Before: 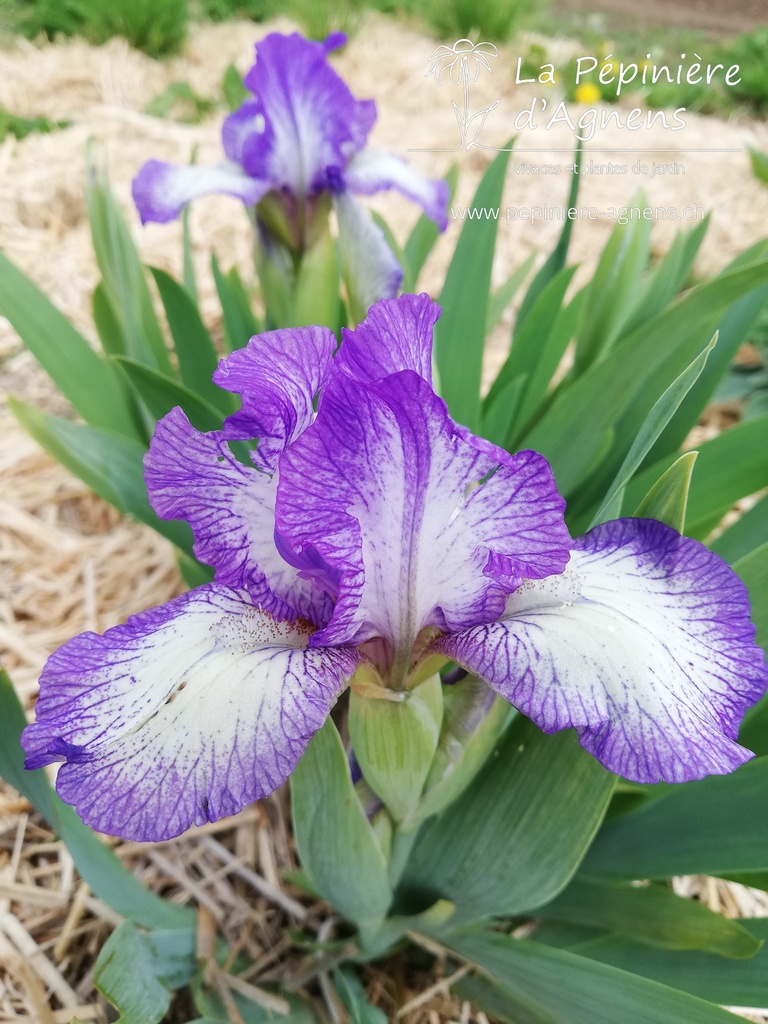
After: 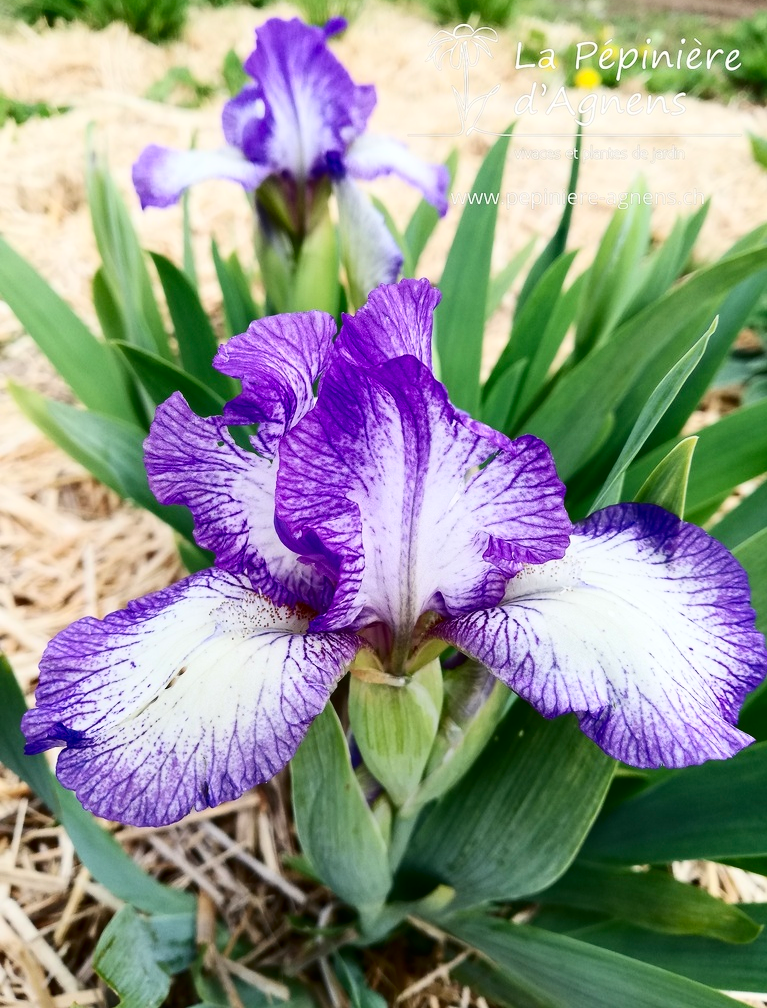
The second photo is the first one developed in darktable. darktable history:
contrast brightness saturation: contrast 0.321, brightness -0.065, saturation 0.166
crop: top 1.485%, right 0.077%
